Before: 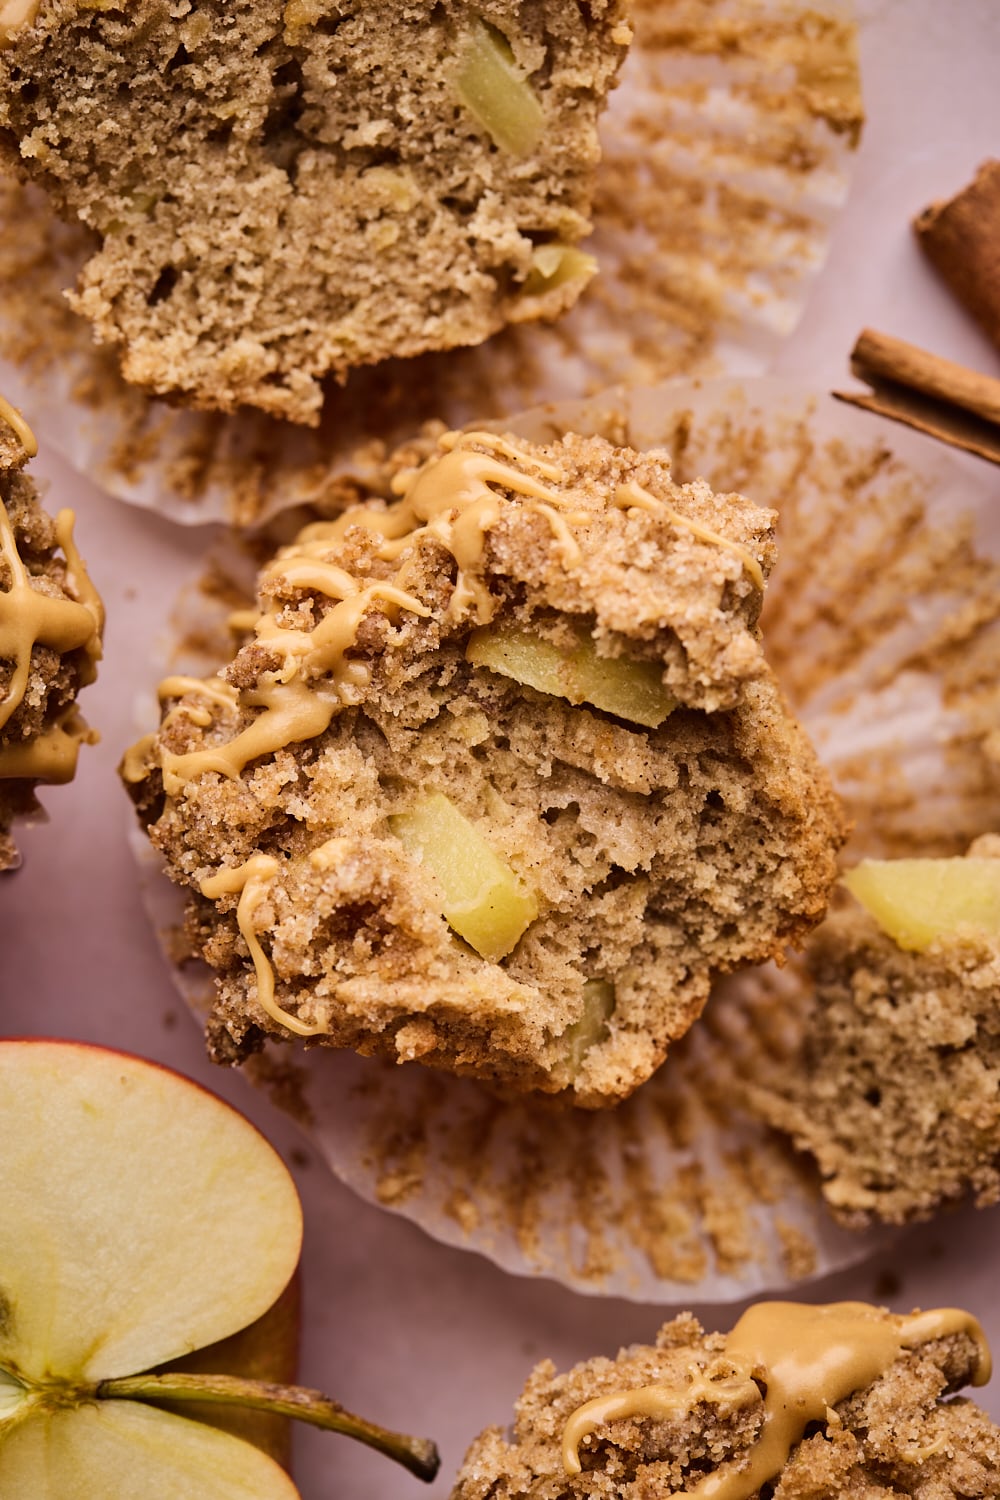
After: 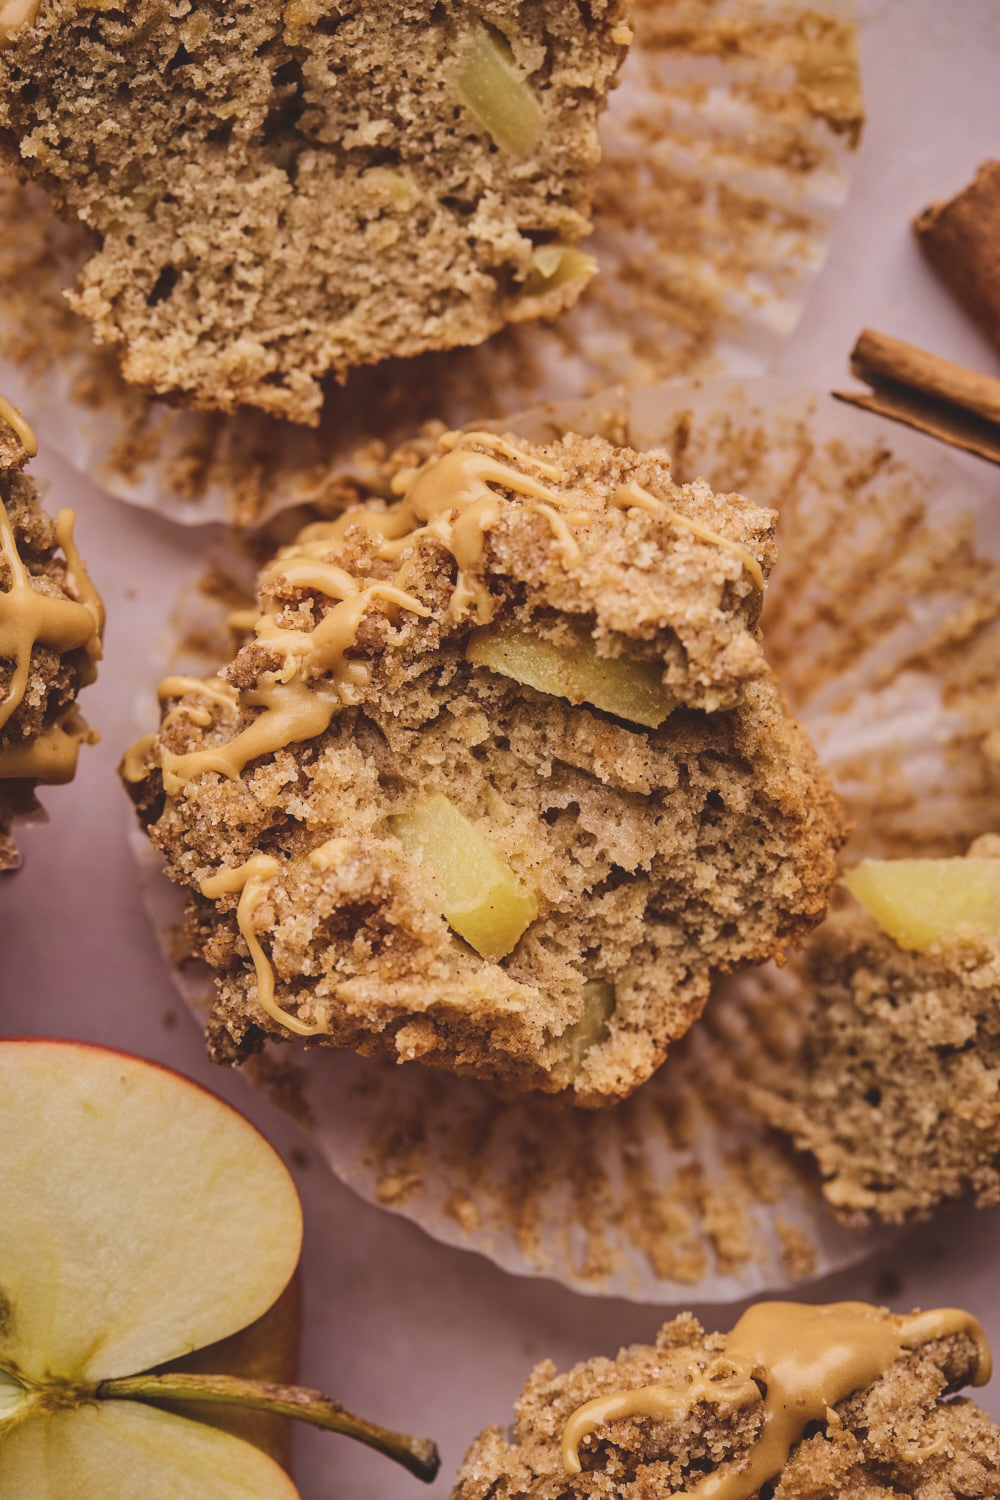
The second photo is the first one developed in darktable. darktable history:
contrast brightness saturation: contrast -0.115
exposure: black level correction -0.014, exposure -0.192 EV, compensate exposure bias true, compensate highlight preservation false
local contrast: on, module defaults
